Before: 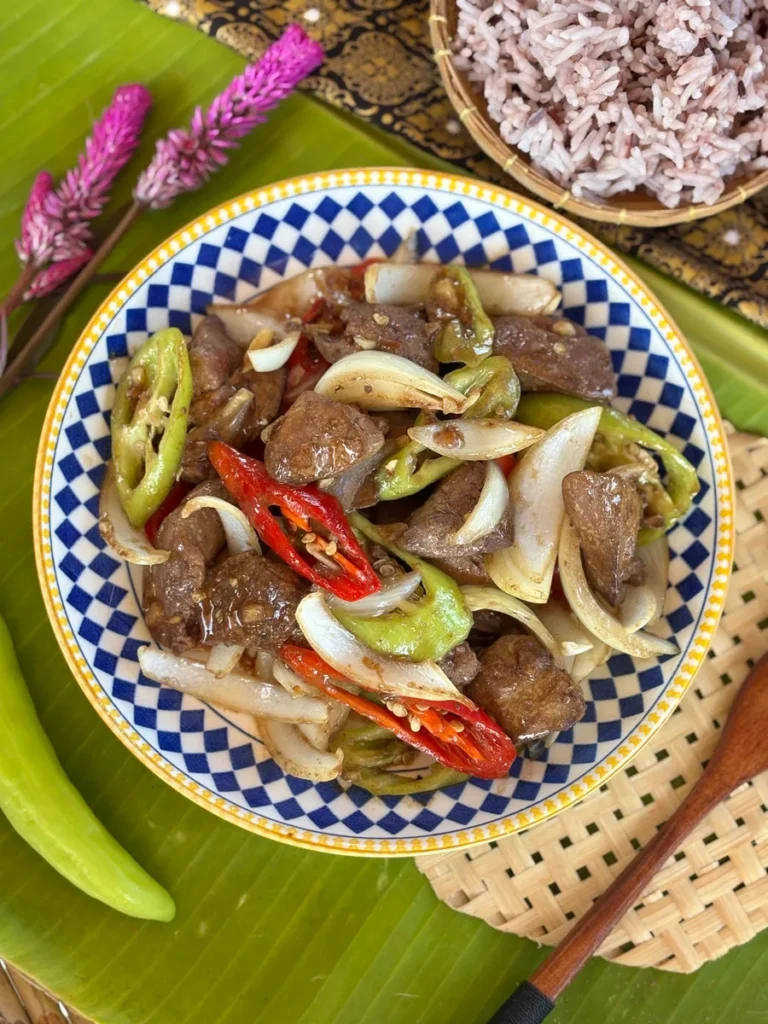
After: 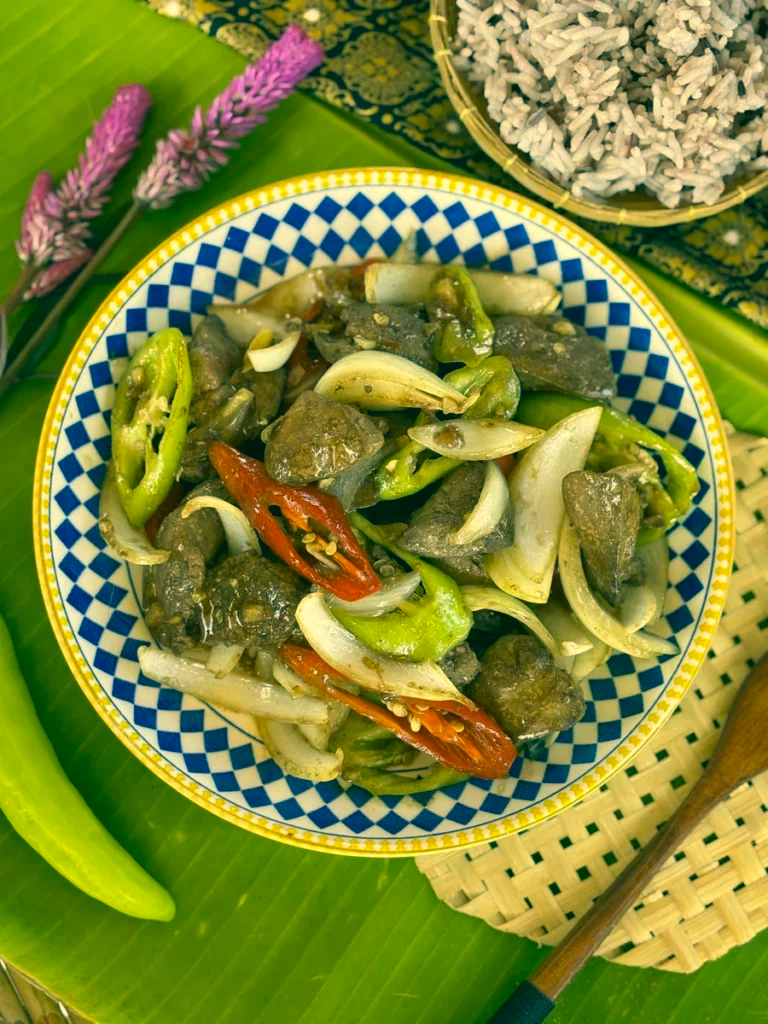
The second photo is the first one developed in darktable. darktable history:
color correction: highlights a* 1.95, highlights b* 34.19, shadows a* -37.26, shadows b* -6.01
